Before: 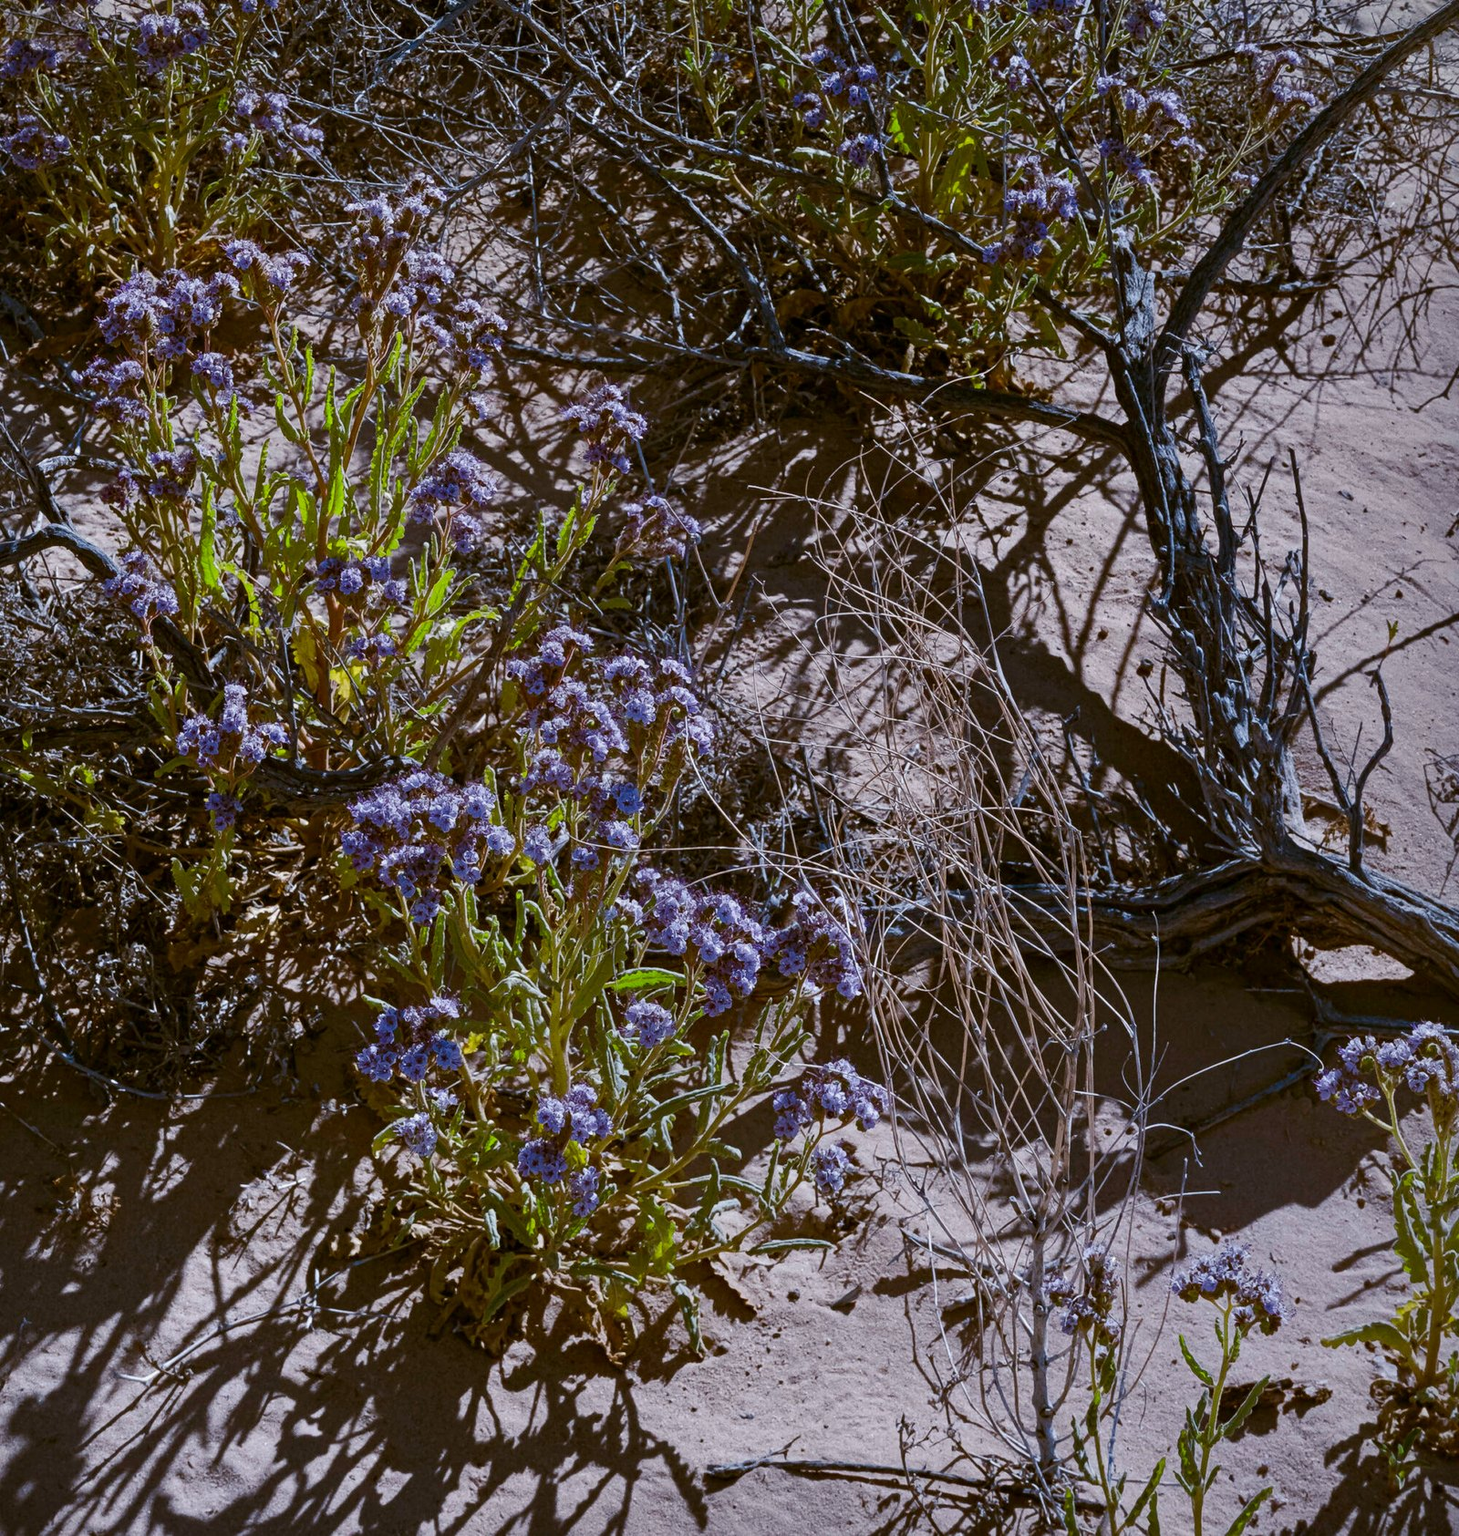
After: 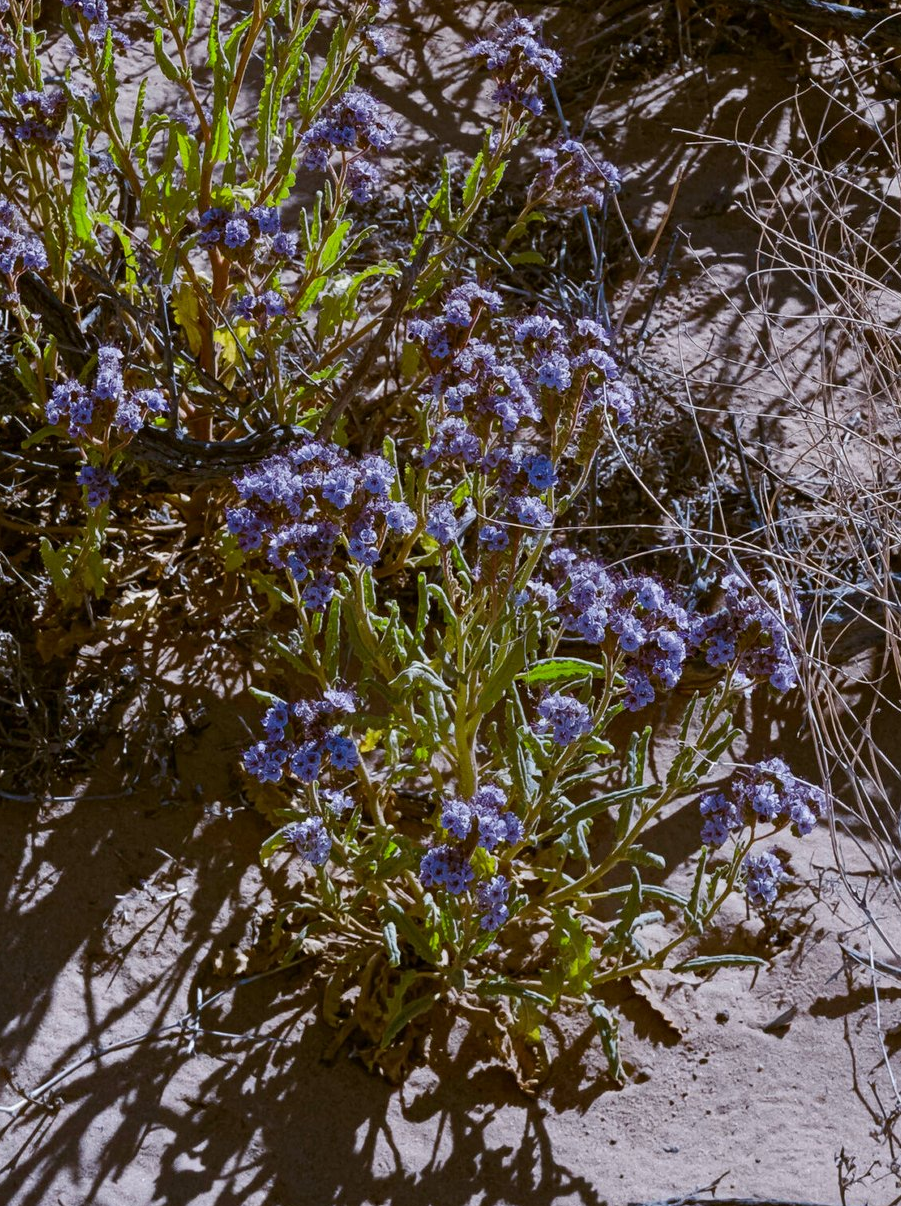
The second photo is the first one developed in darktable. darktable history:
crop: left 9.298%, top 23.998%, right 34.336%, bottom 4.403%
